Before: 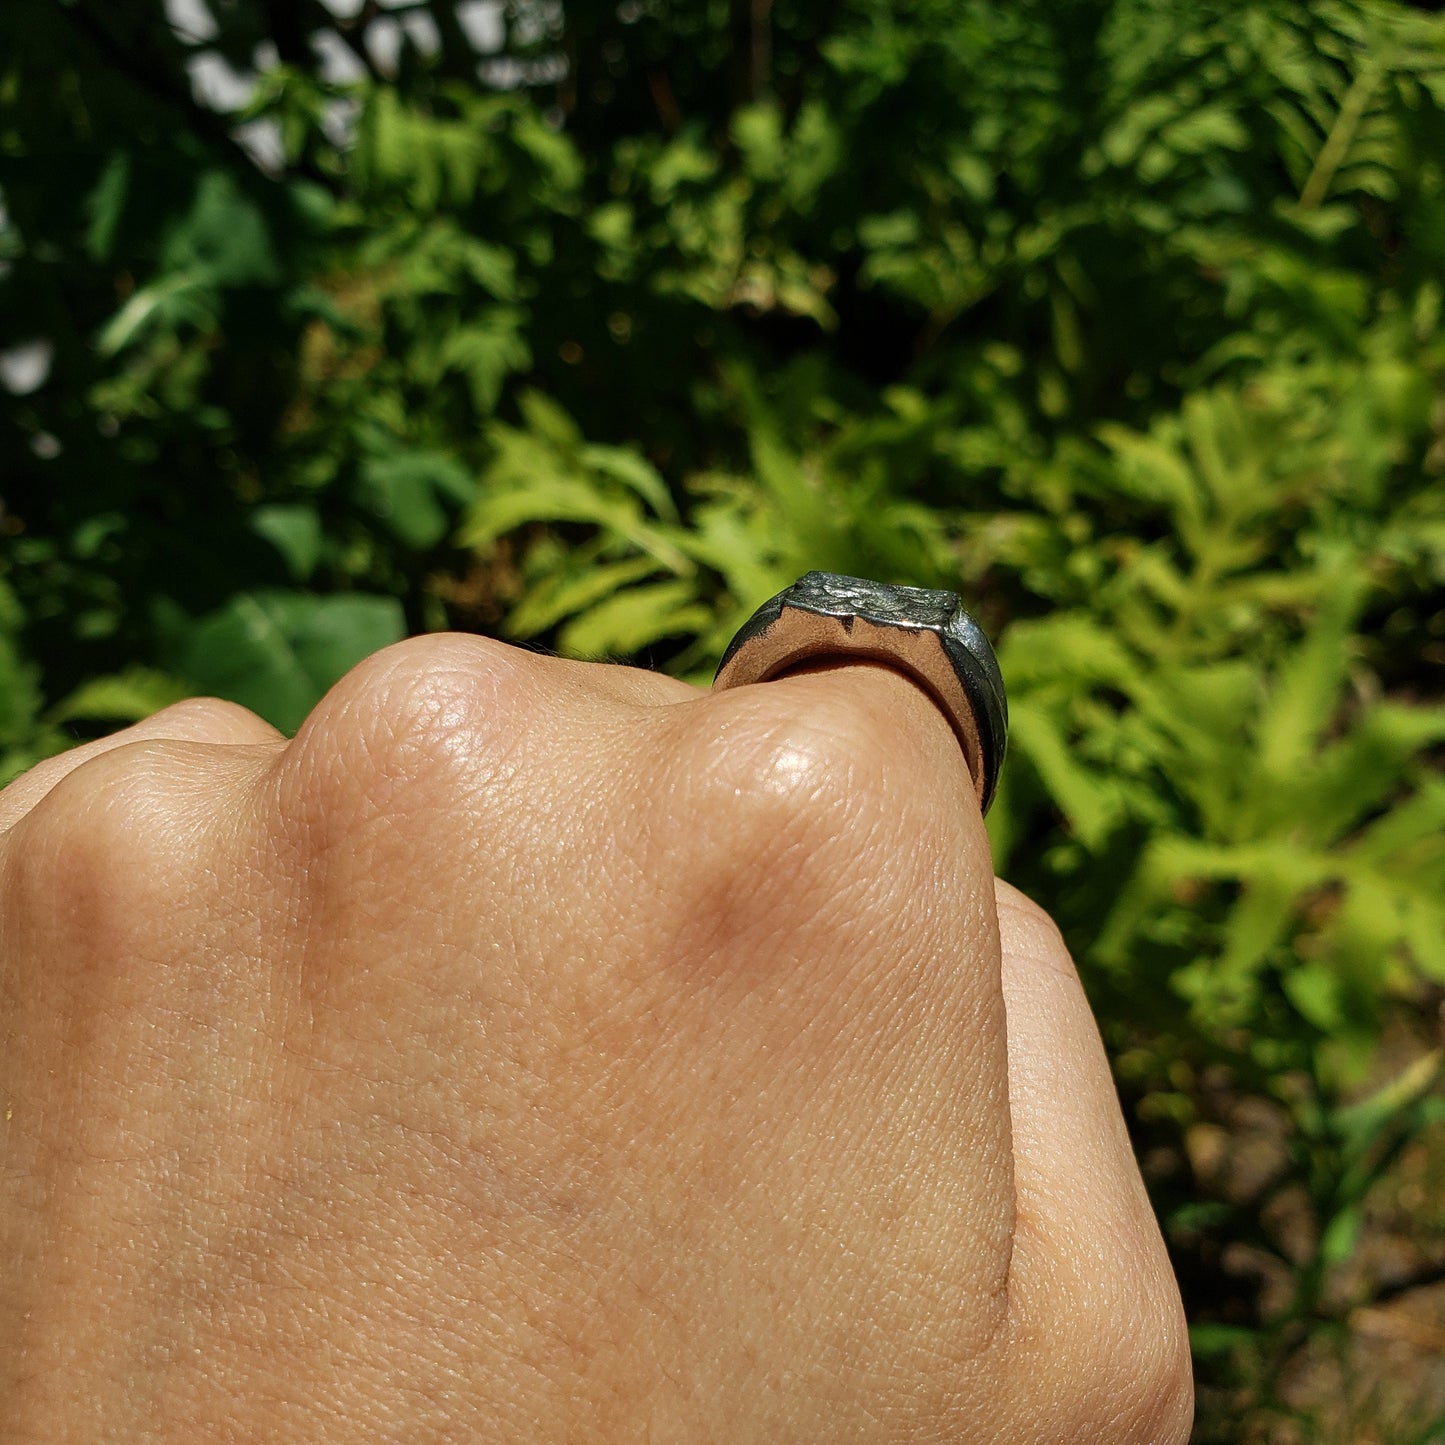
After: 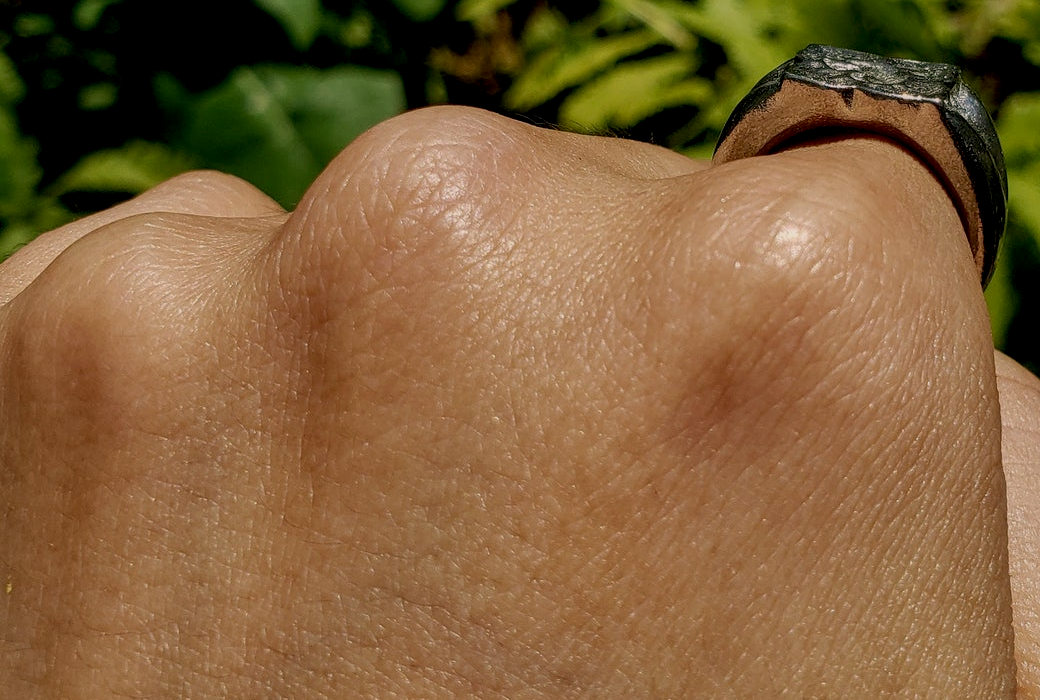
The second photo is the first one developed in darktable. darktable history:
color correction: highlights a* 5.81, highlights b* 4.84
shadows and highlights: shadows 24.5, highlights -78.15, soften with gaussian
local contrast: on, module defaults
crop: top 36.498%, right 27.964%, bottom 14.995%
exposure: black level correction 0.009, exposure -0.637 EV, compensate highlight preservation false
